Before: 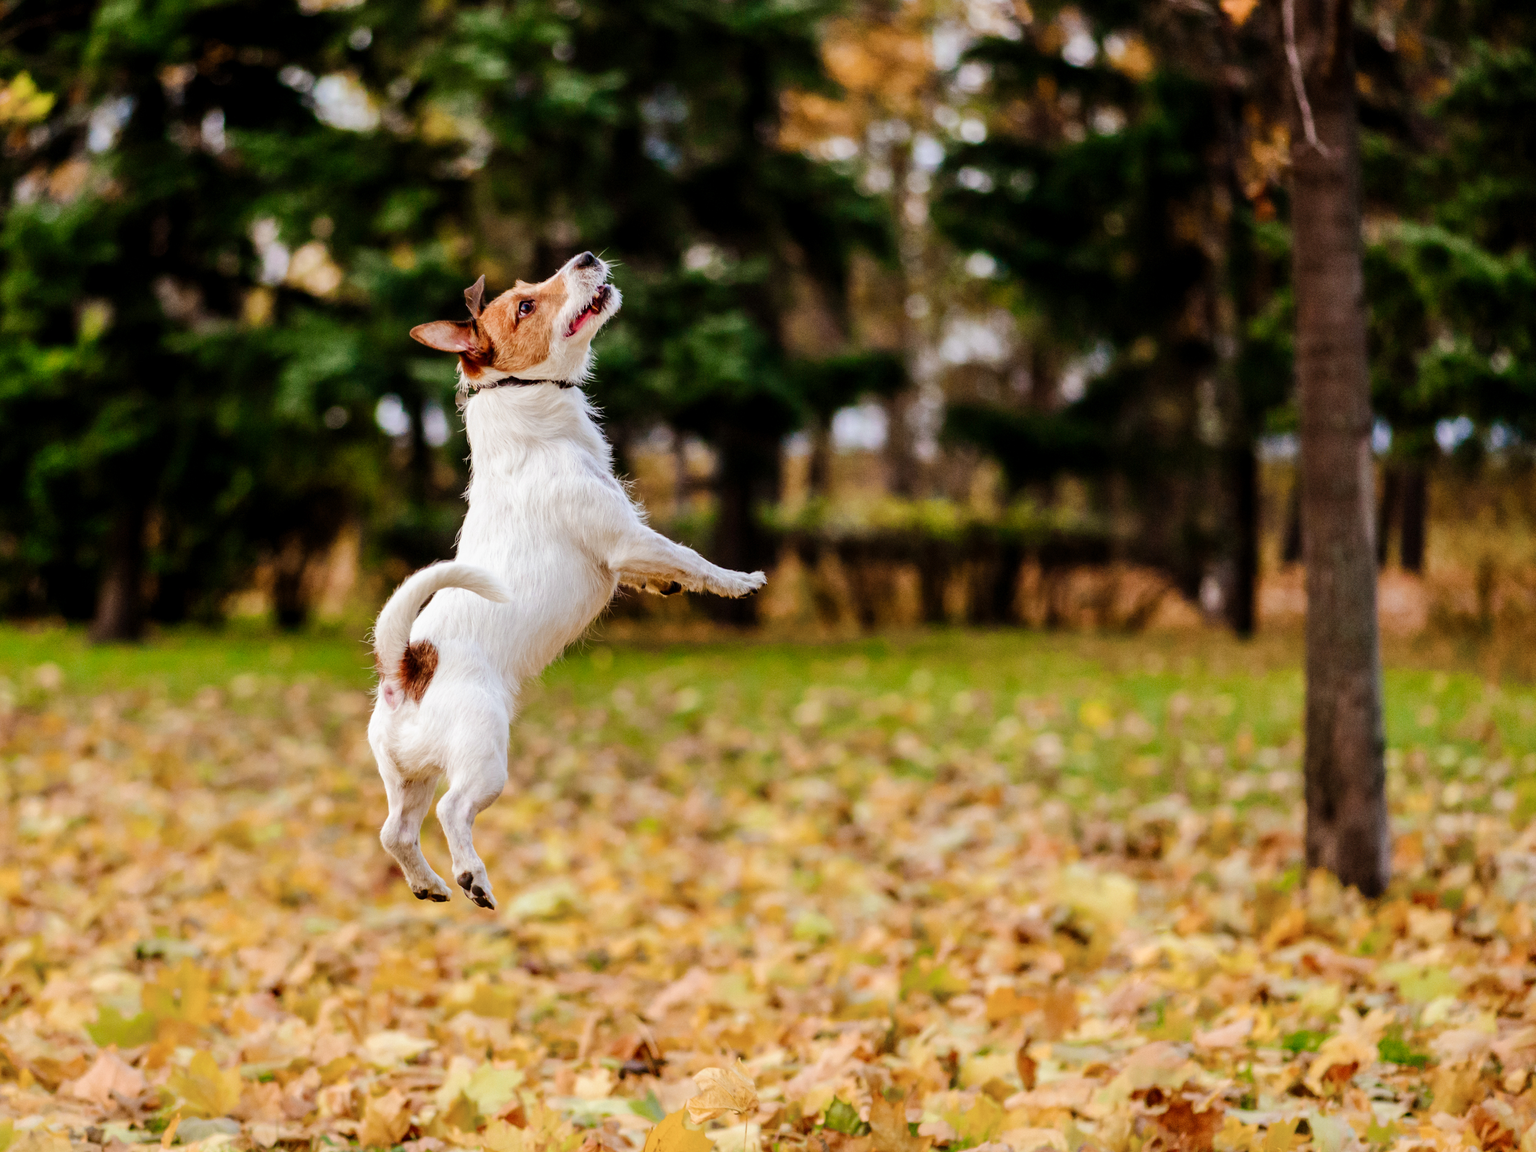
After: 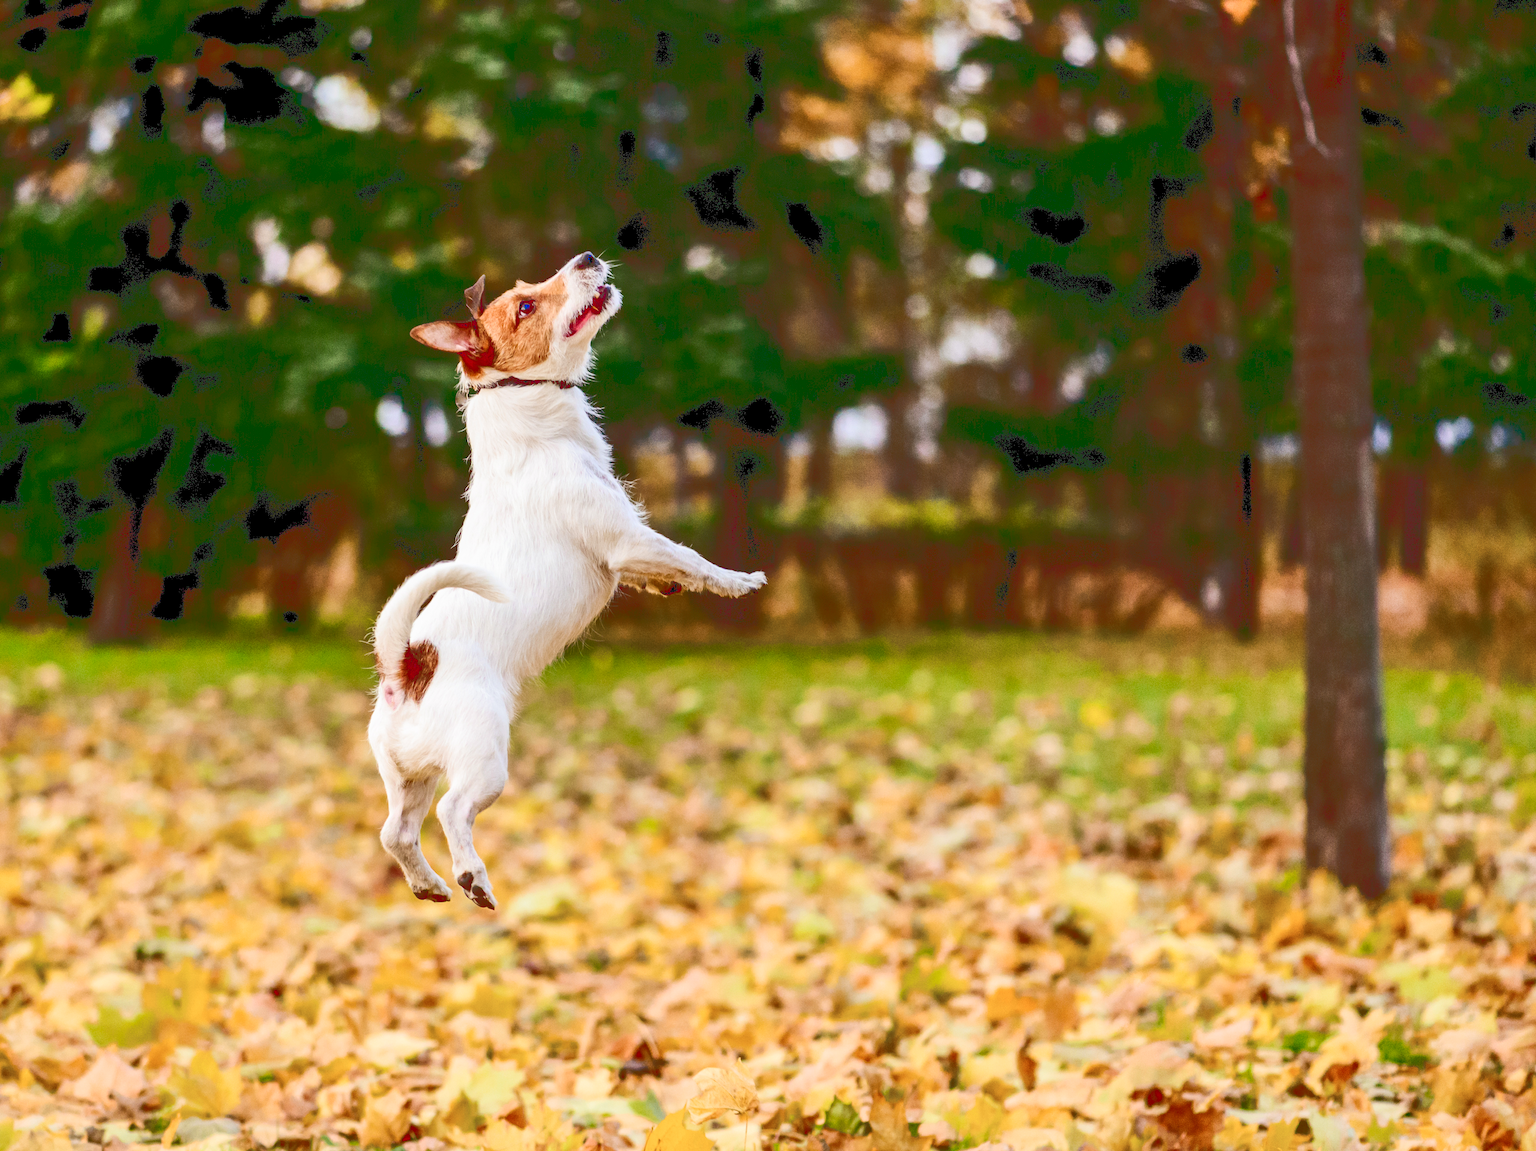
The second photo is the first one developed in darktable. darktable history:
tone curve: curves: ch0 [(0, 0) (0.003, 0.24) (0.011, 0.24) (0.025, 0.24) (0.044, 0.244) (0.069, 0.244) (0.1, 0.252) (0.136, 0.264) (0.177, 0.274) (0.224, 0.284) (0.277, 0.313) (0.335, 0.361) (0.399, 0.415) (0.468, 0.498) (0.543, 0.595) (0.623, 0.695) (0.709, 0.793) (0.801, 0.883) (0.898, 0.942) (1, 1)], color space Lab, linked channels, preserve colors none
